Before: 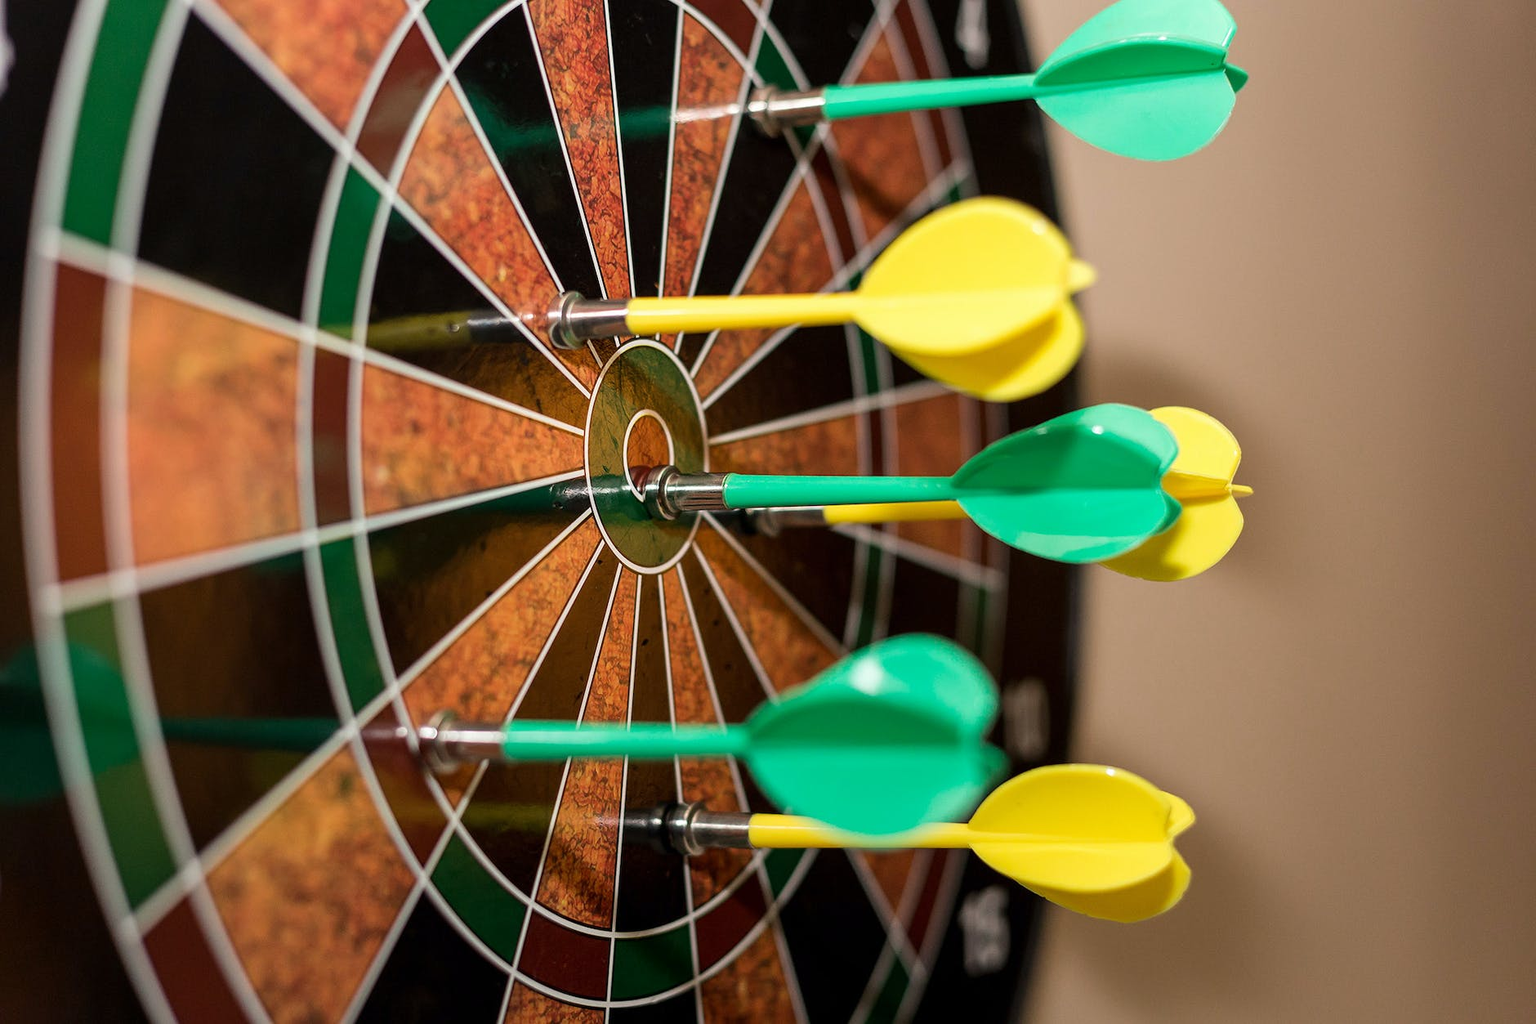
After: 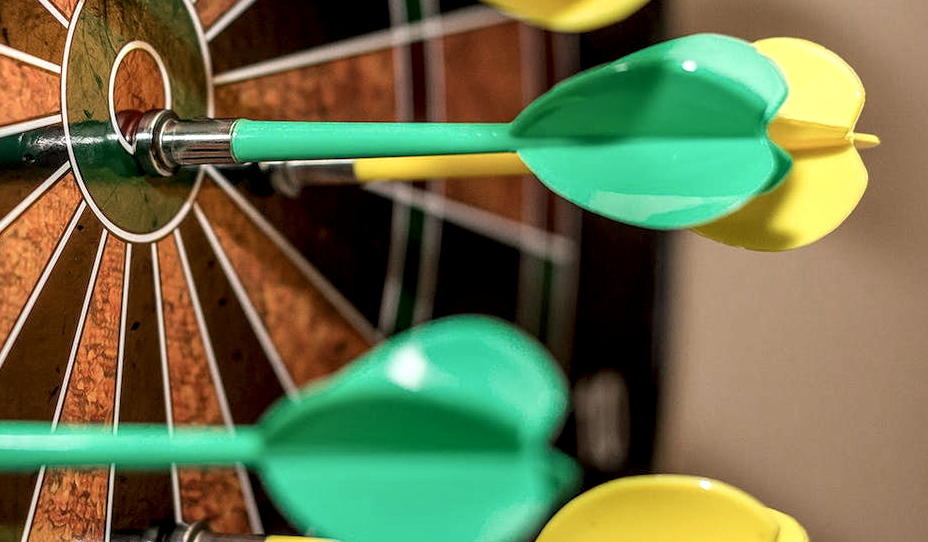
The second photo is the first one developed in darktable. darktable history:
color balance rgb: perceptual saturation grading › global saturation 0.393%, global vibrance -24.475%
local contrast: detail 150%
crop: left 34.812%, top 36.753%, right 15.007%, bottom 19.952%
